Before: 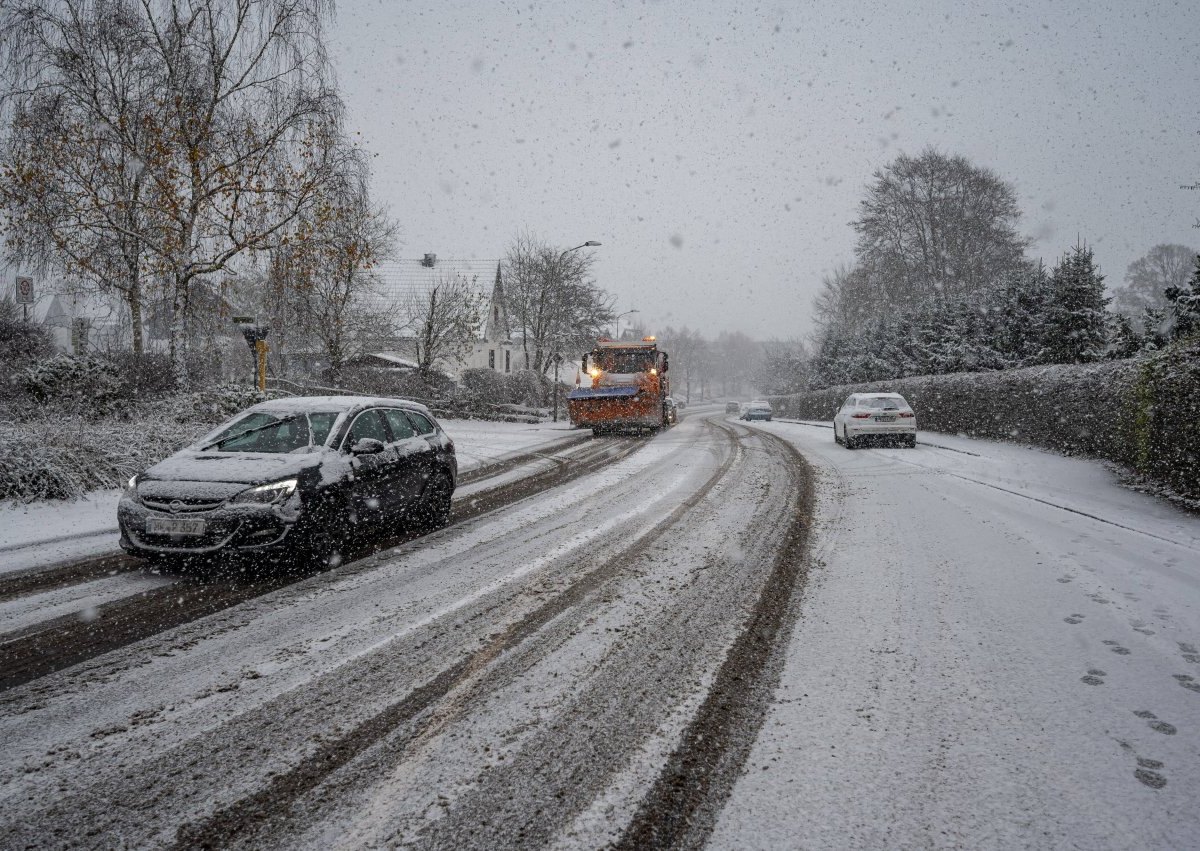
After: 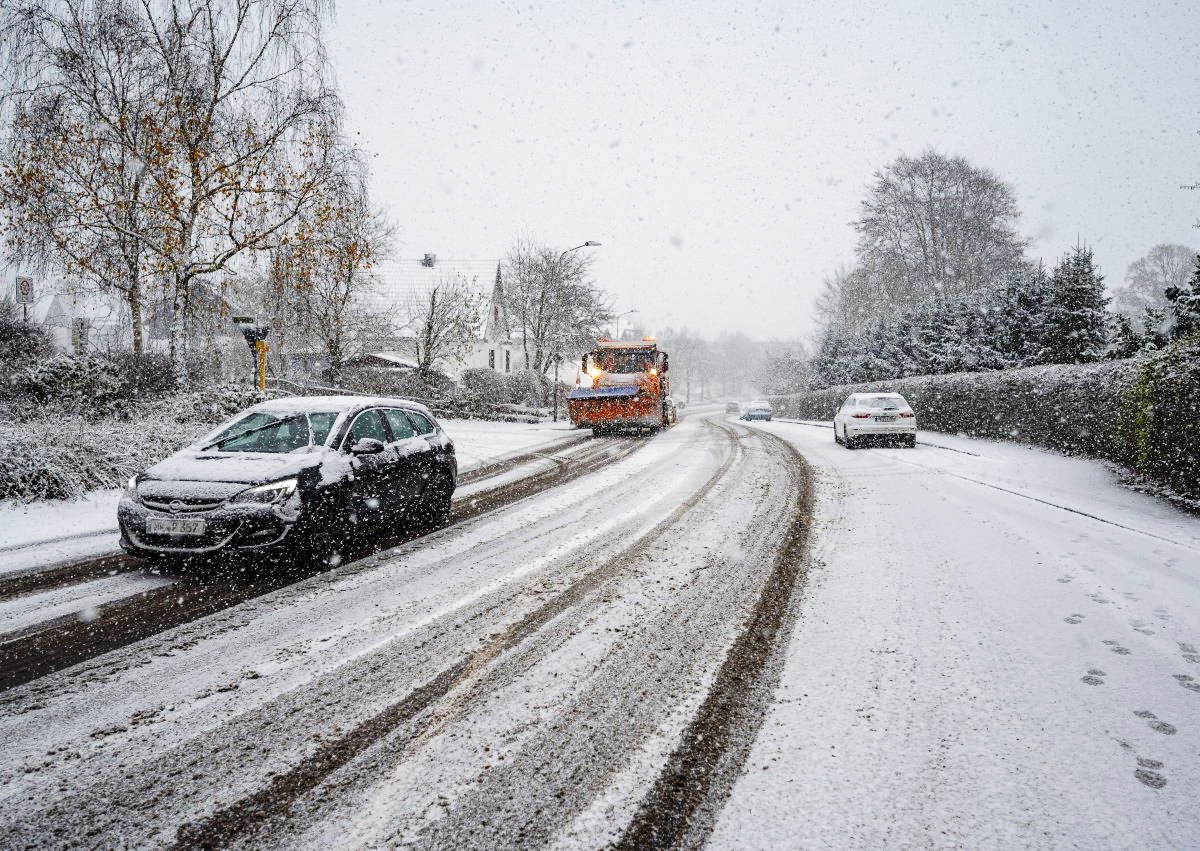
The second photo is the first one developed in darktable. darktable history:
base curve: curves: ch0 [(0, 0) (0.032, 0.037) (0.105, 0.228) (0.435, 0.76) (0.856, 0.983) (1, 1)], preserve colors none
